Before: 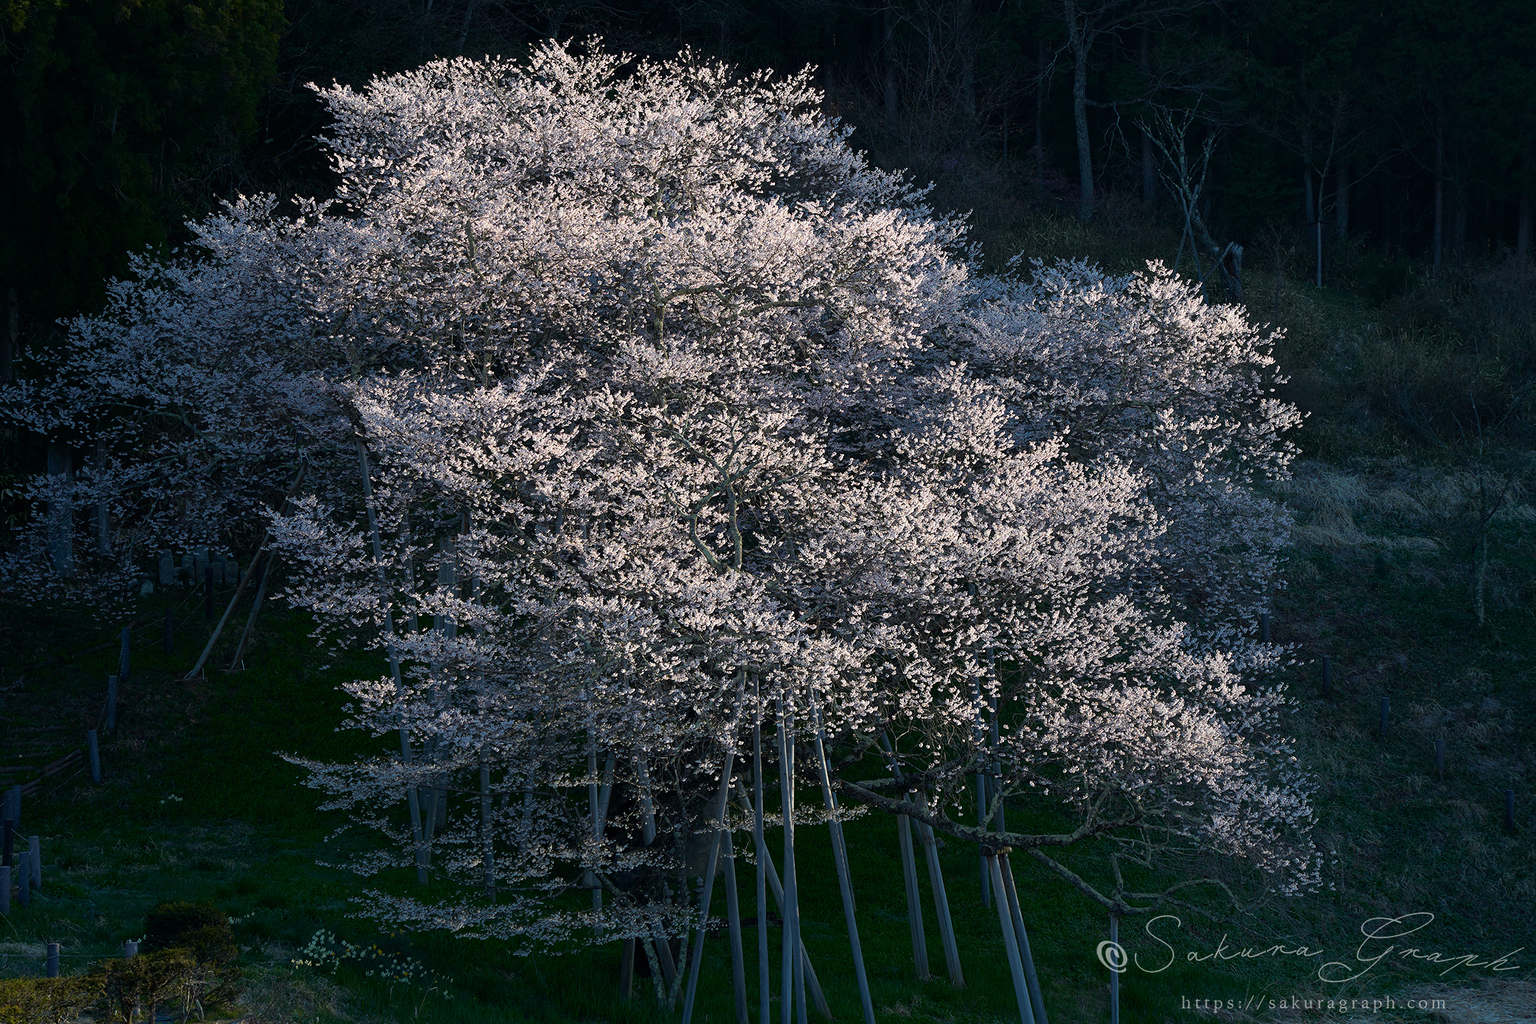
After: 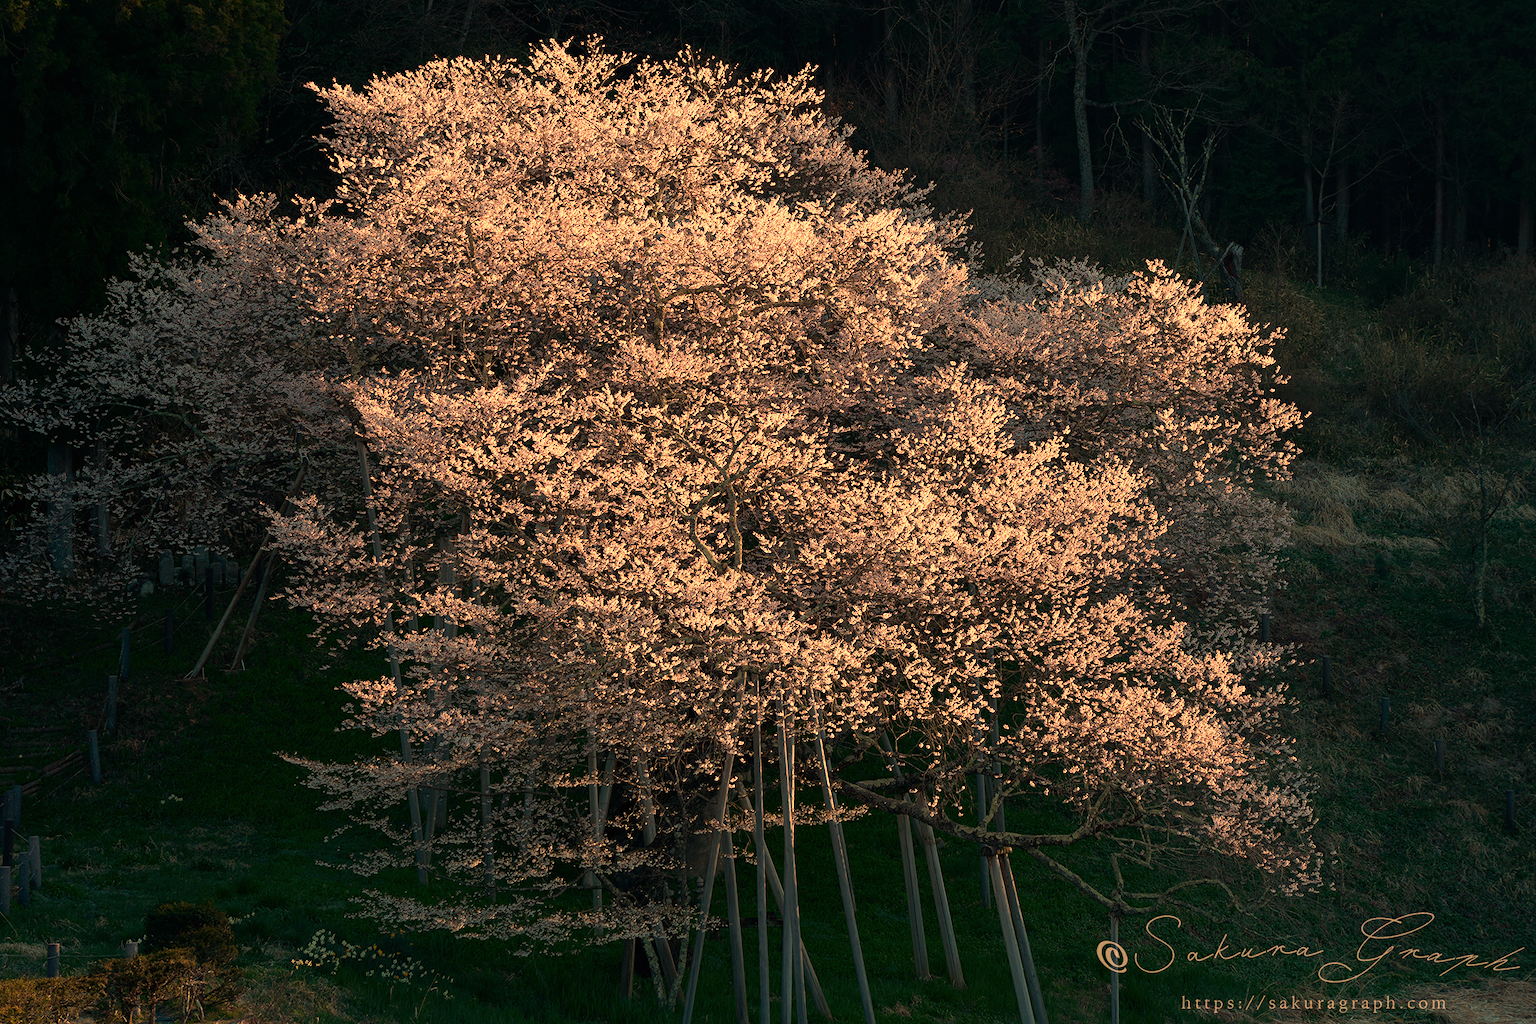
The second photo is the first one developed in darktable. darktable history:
white balance: red 1.467, blue 0.684
contrast brightness saturation: saturation -0.05
